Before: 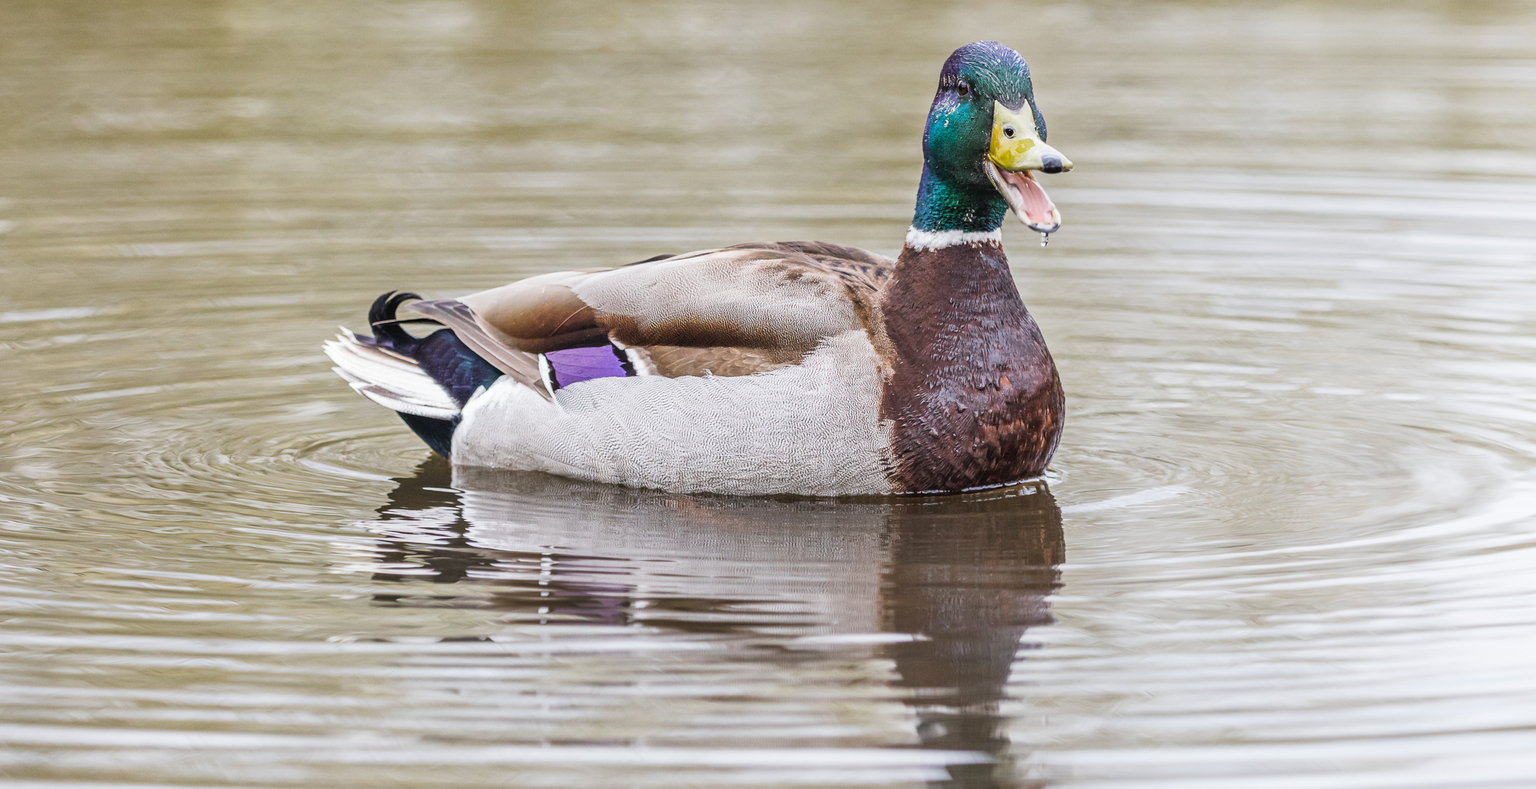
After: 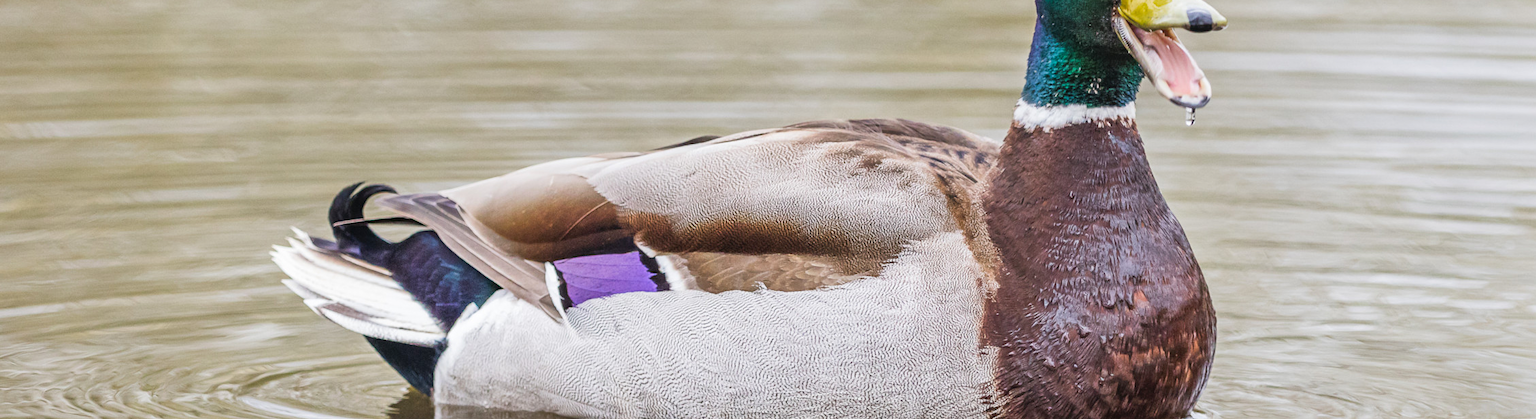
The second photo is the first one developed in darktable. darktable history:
crop: left 7.23%, top 18.811%, right 14.315%, bottom 39.463%
levels: levels [0, 0.478, 1]
shadows and highlights: shadows 29.56, highlights -30.29, low approximation 0.01, soften with gaussian
